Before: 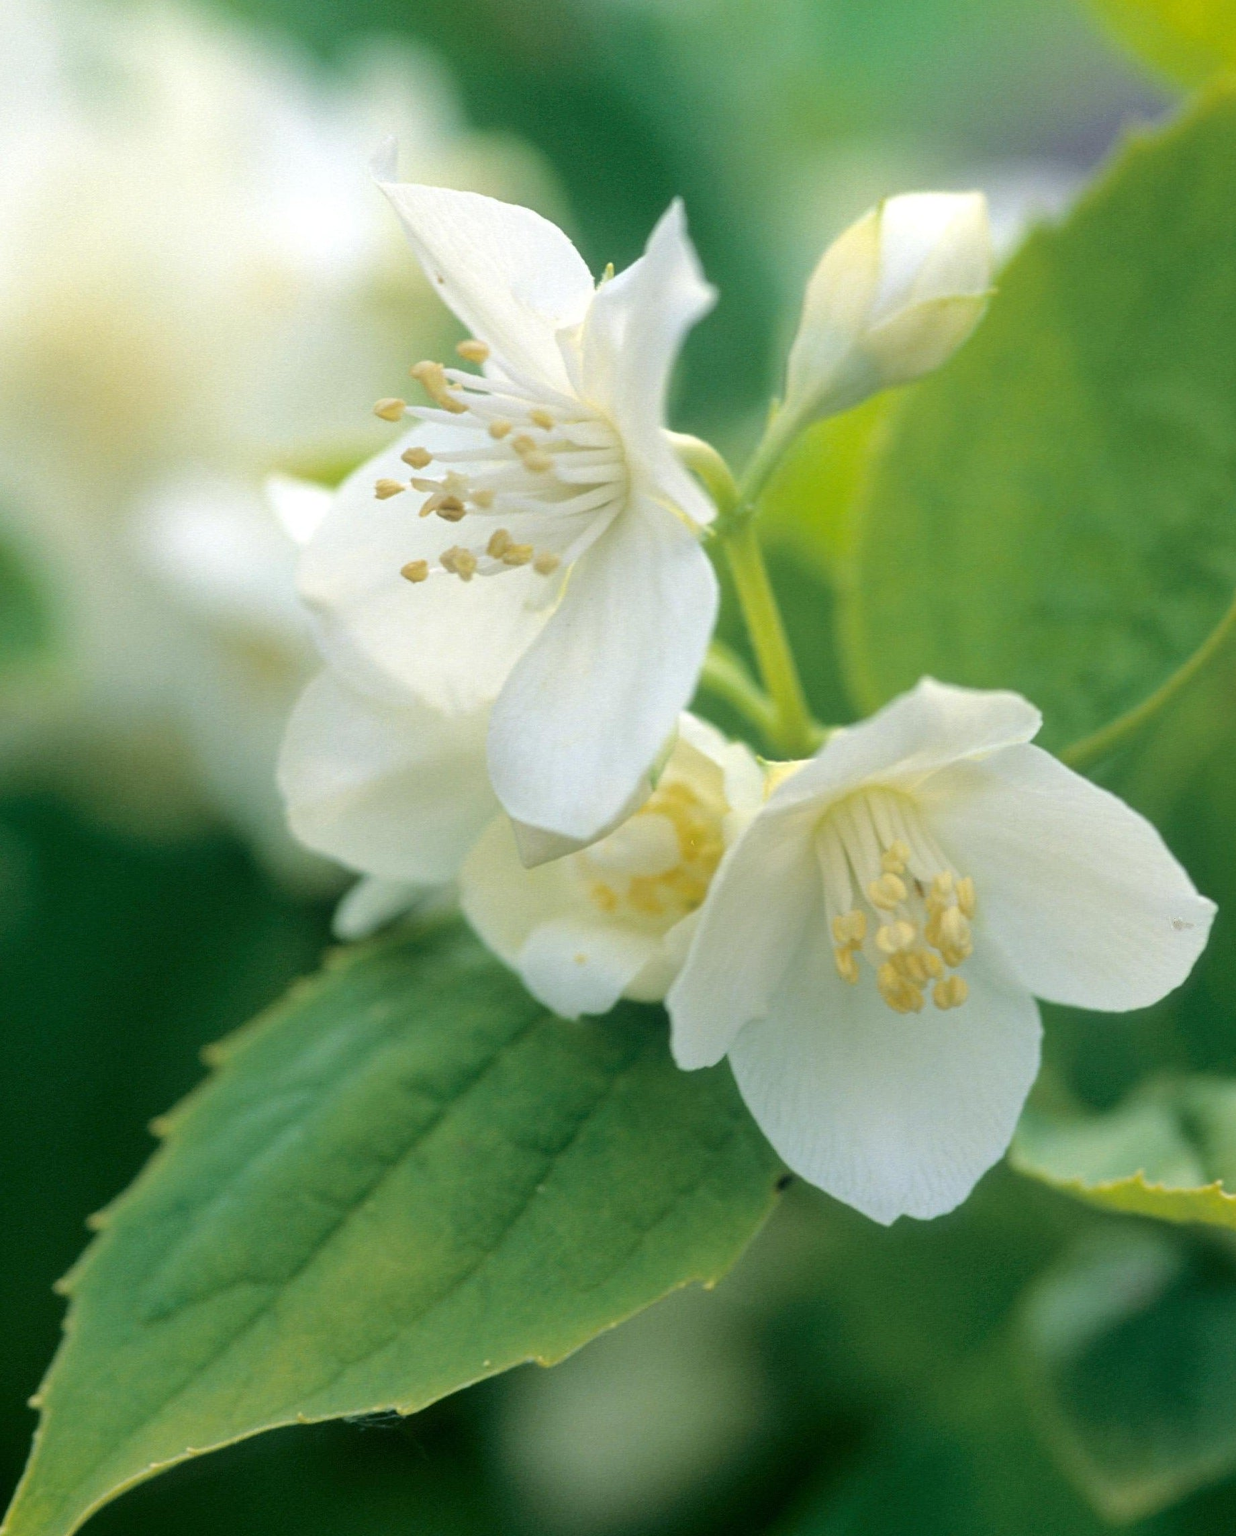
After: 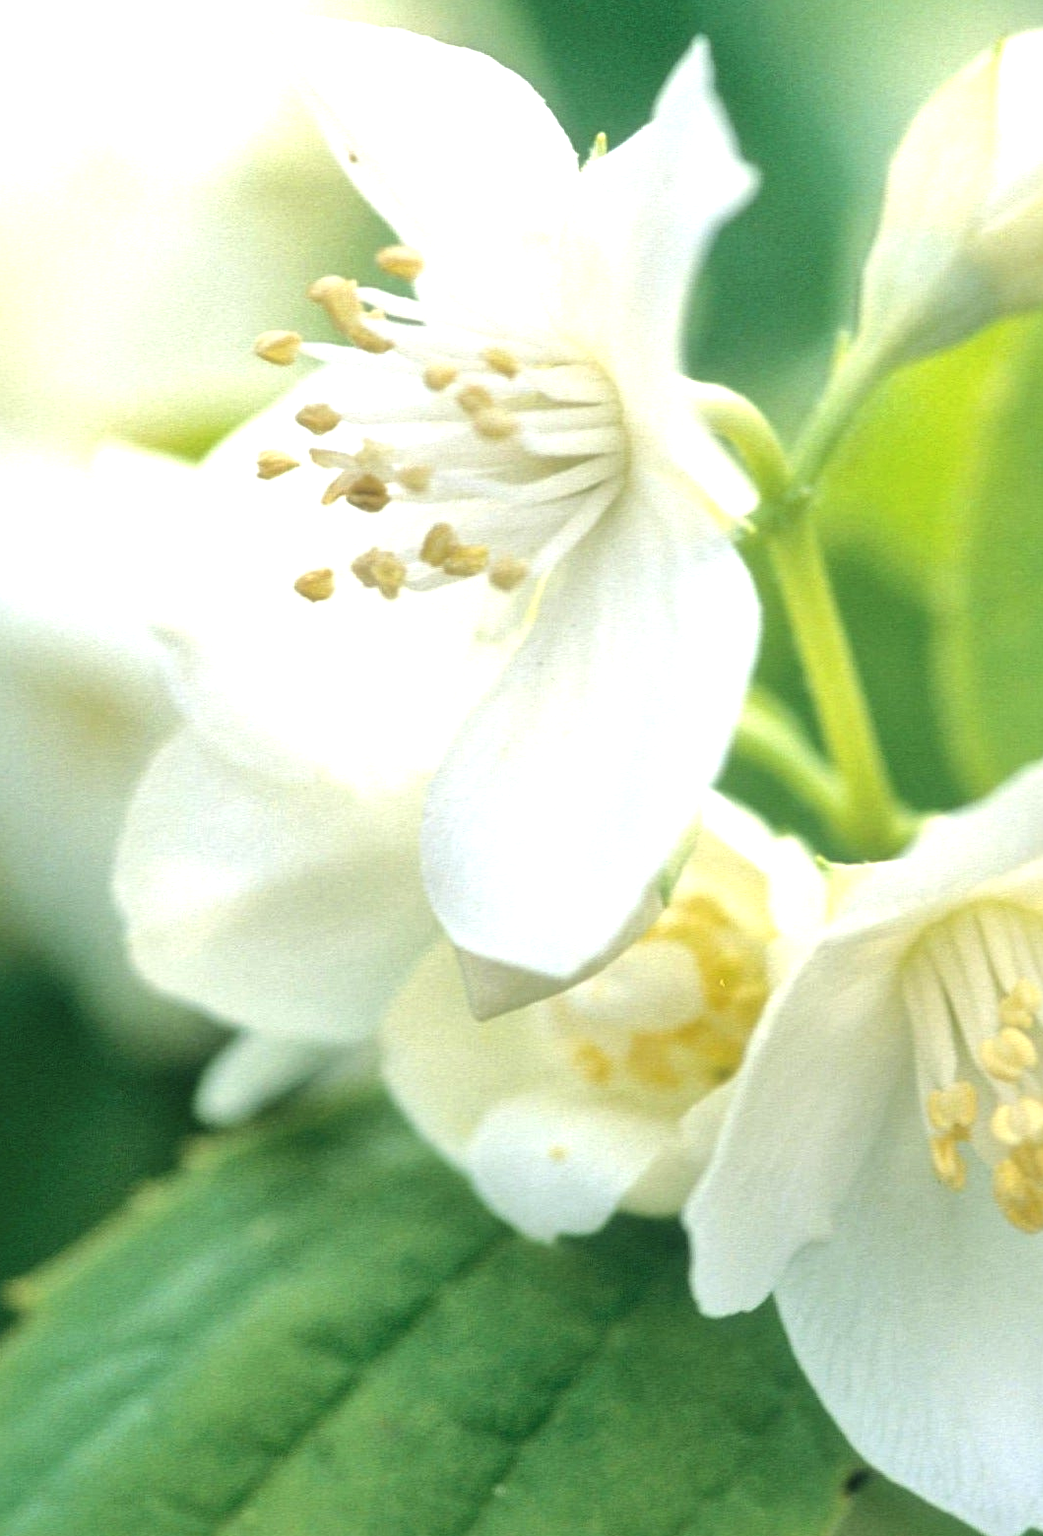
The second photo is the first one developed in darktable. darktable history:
local contrast: mode bilateral grid, contrast 20, coarseness 50, detail 143%, midtone range 0.2
crop: left 16.228%, top 11.257%, right 26.053%, bottom 20.452%
color correction: highlights b* -0.017, saturation 0.993
exposure: black level correction -0.005, exposure 0.618 EV, compensate highlight preservation false
